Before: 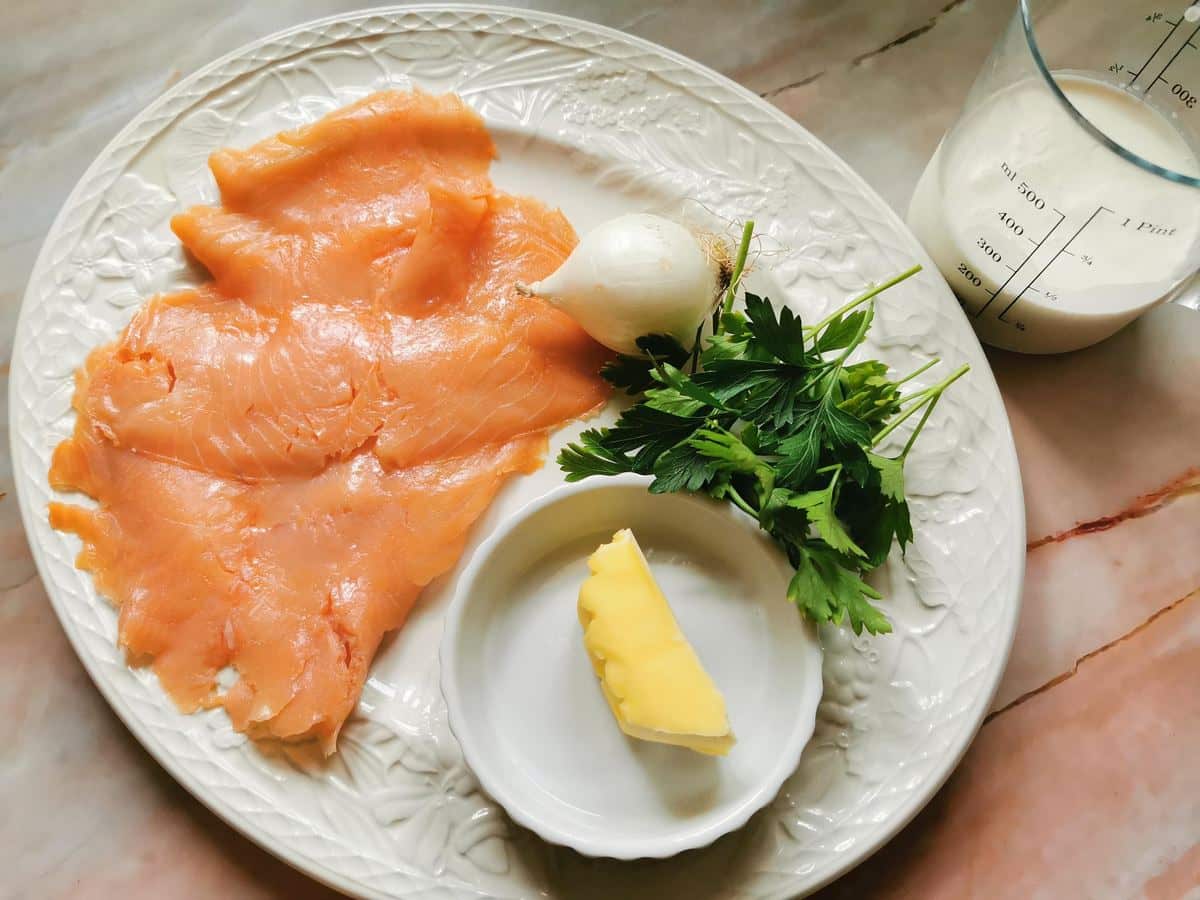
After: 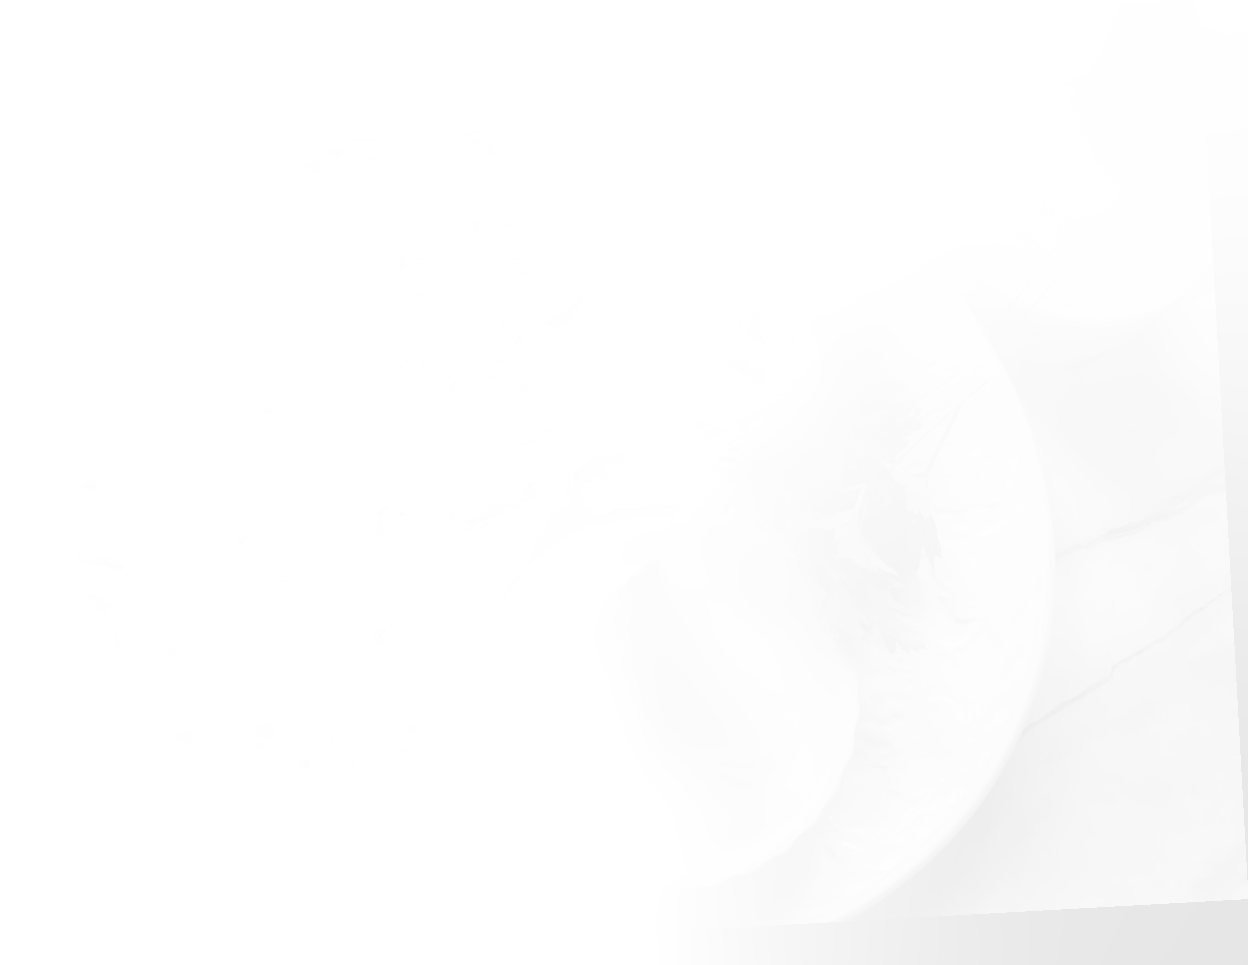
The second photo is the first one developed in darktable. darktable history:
monochrome: a 16.01, b -2.65, highlights 0.52
color balance rgb: perceptual saturation grading › global saturation 20%, perceptual saturation grading › highlights -25%, perceptual saturation grading › shadows 50.52%, global vibrance 40.24%
bloom: size 70%, threshold 25%, strength 70%
rotate and perspective: rotation -3.18°, automatic cropping off
